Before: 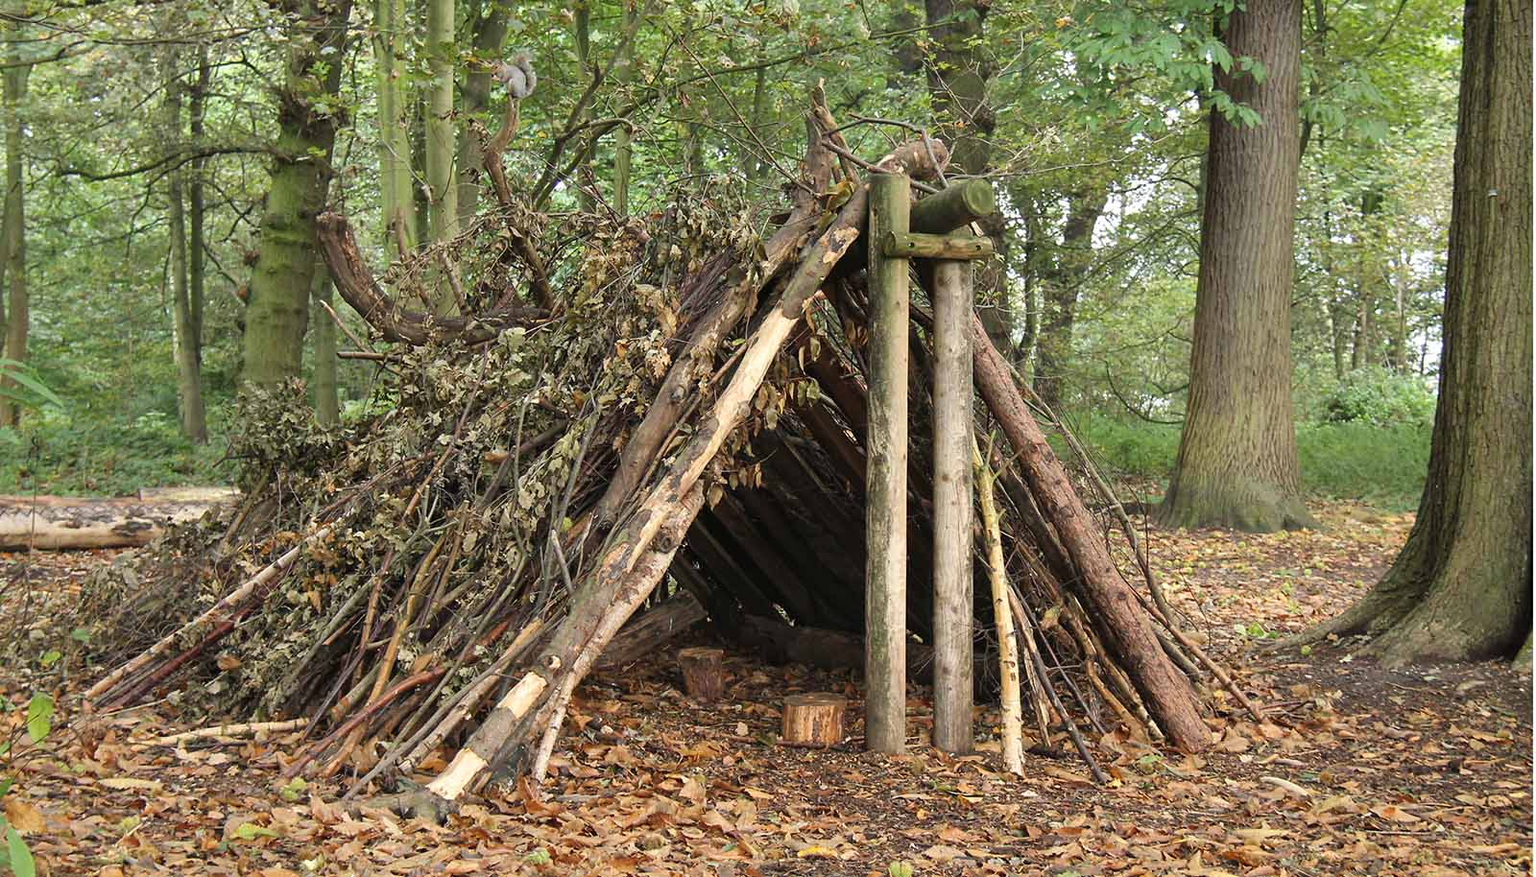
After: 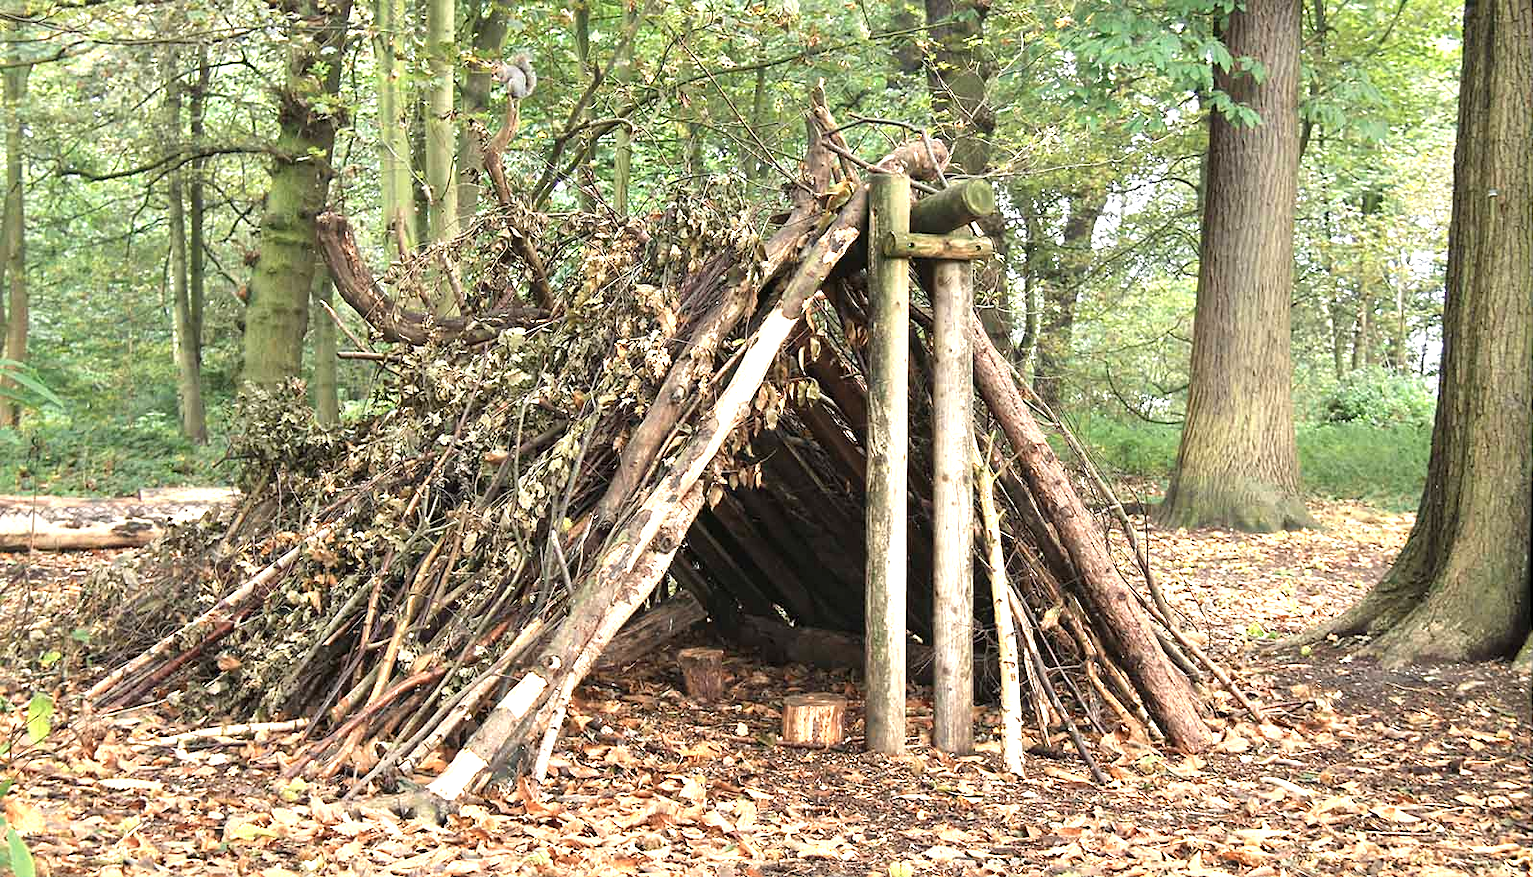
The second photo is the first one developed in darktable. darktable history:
exposure: exposure 0.669 EV, compensate highlight preservation false
color zones: curves: ch0 [(0.018, 0.548) (0.224, 0.64) (0.425, 0.447) (0.675, 0.575) (0.732, 0.579)]; ch1 [(0.066, 0.487) (0.25, 0.5) (0.404, 0.43) (0.75, 0.421) (0.956, 0.421)]; ch2 [(0.044, 0.561) (0.215, 0.465) (0.399, 0.544) (0.465, 0.548) (0.614, 0.447) (0.724, 0.43) (0.882, 0.623) (0.956, 0.632)]
sharpen: amount 0.2
